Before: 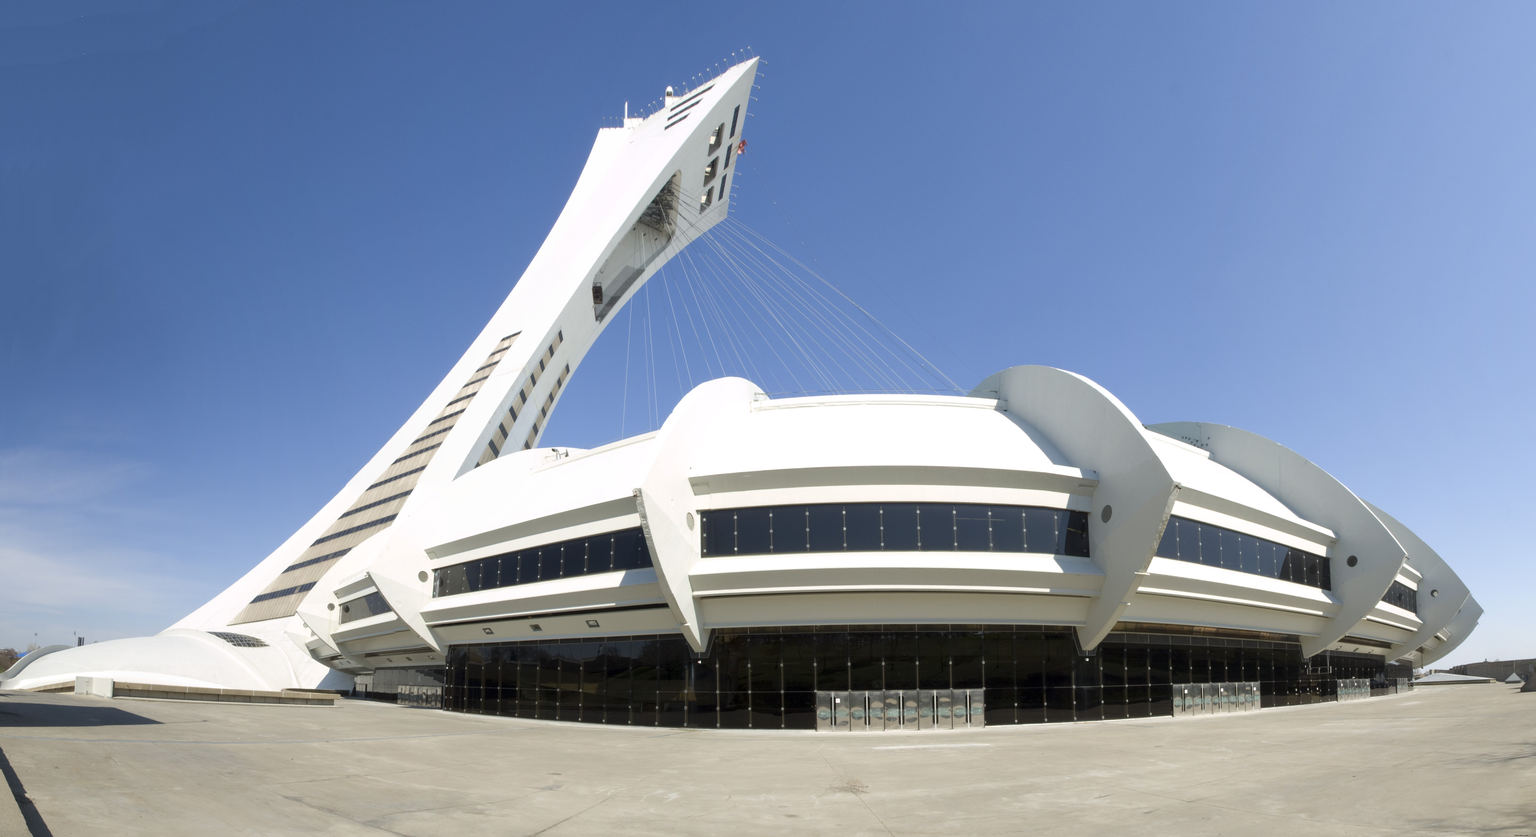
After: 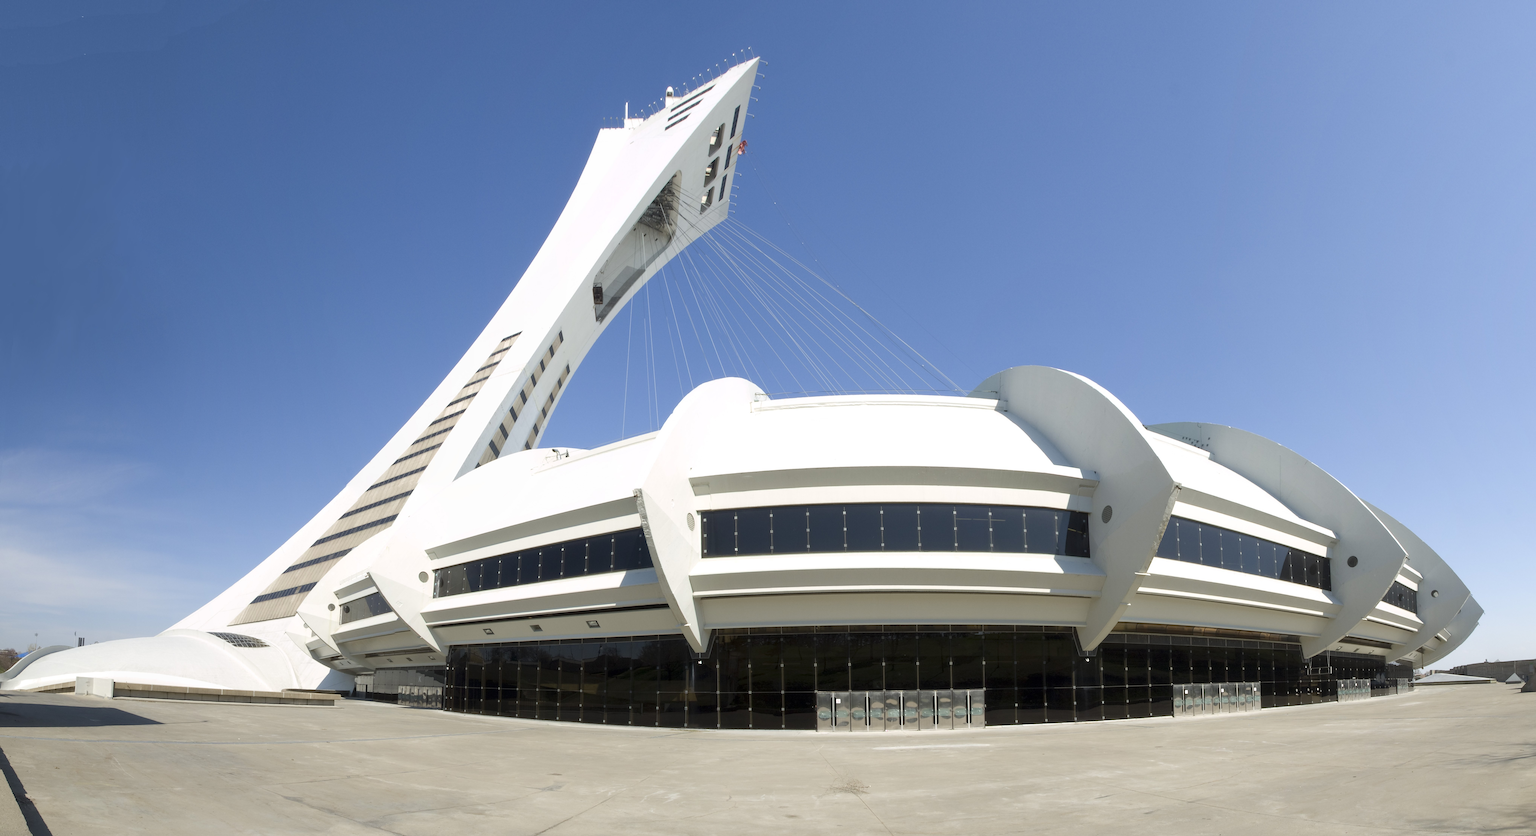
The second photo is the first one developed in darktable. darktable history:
sharpen: on, module defaults
shadows and highlights: radius 333.56, shadows 65.11, highlights 4.97, compress 88.05%, soften with gaussian
